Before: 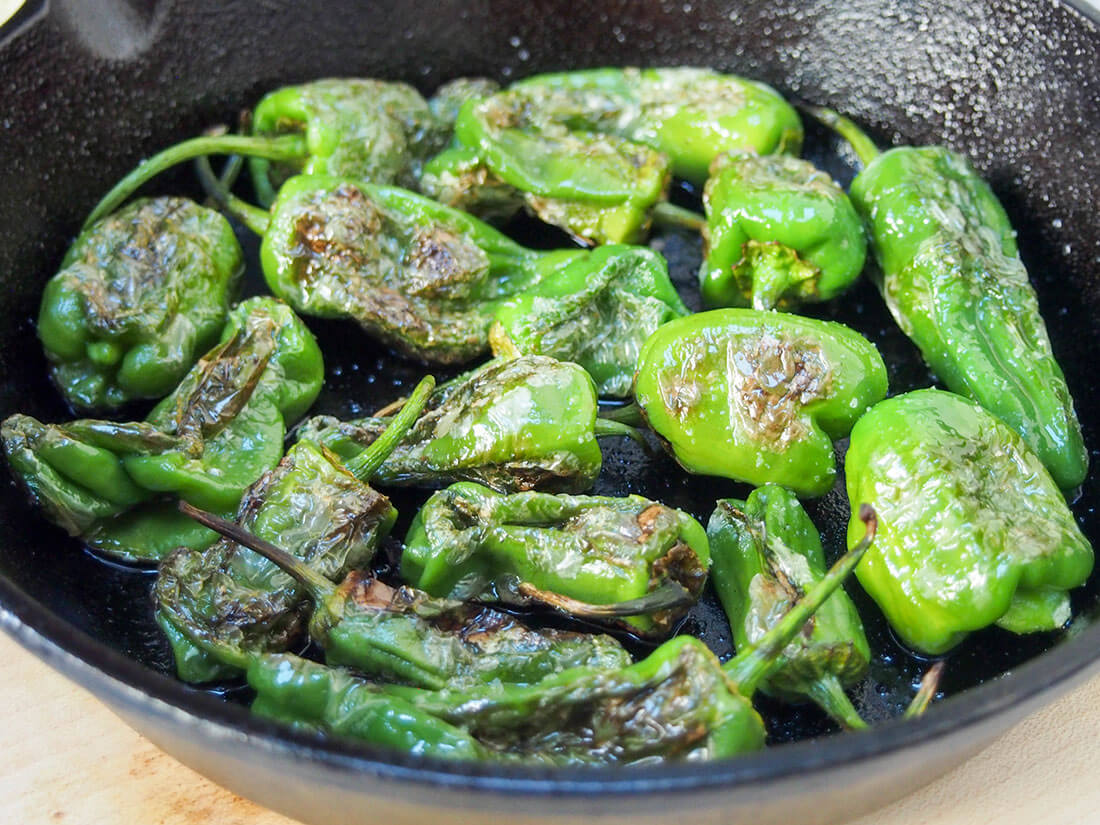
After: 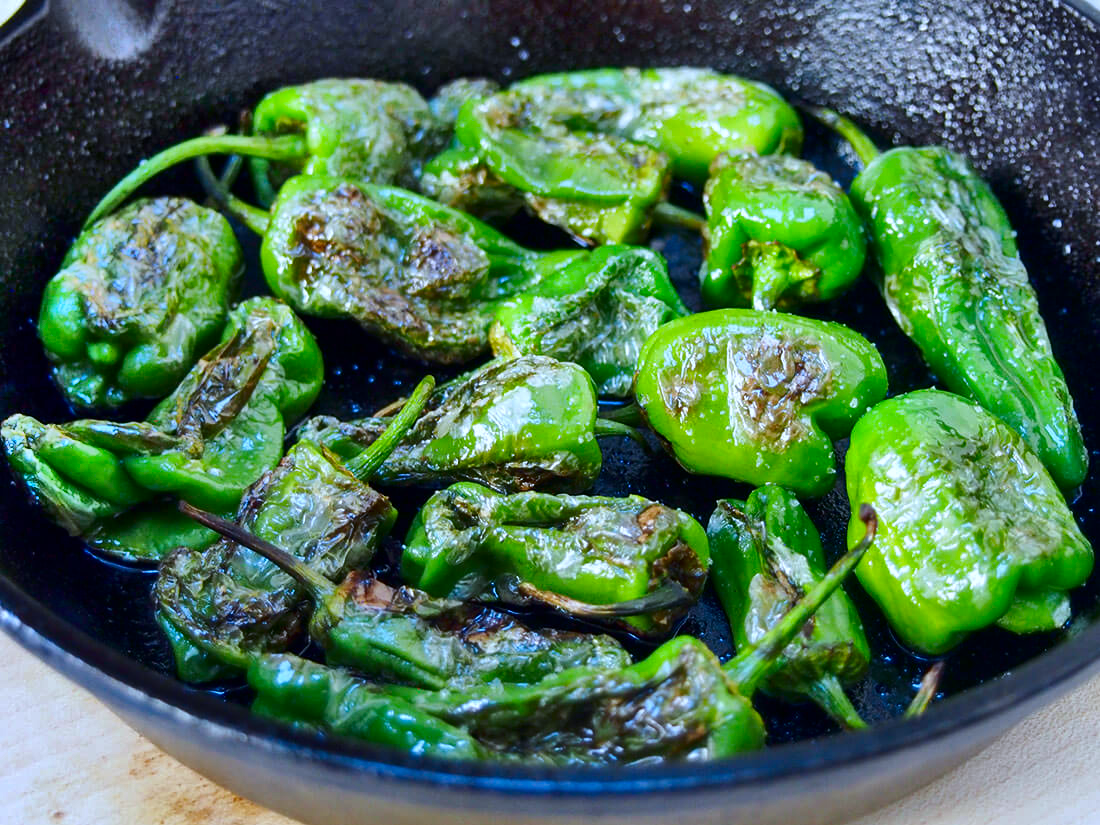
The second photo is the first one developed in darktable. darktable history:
contrast brightness saturation: brightness -0.25, saturation 0.2
shadows and highlights: shadows 75, highlights -25, soften with gaussian
white balance: red 0.948, green 1.02, blue 1.176
